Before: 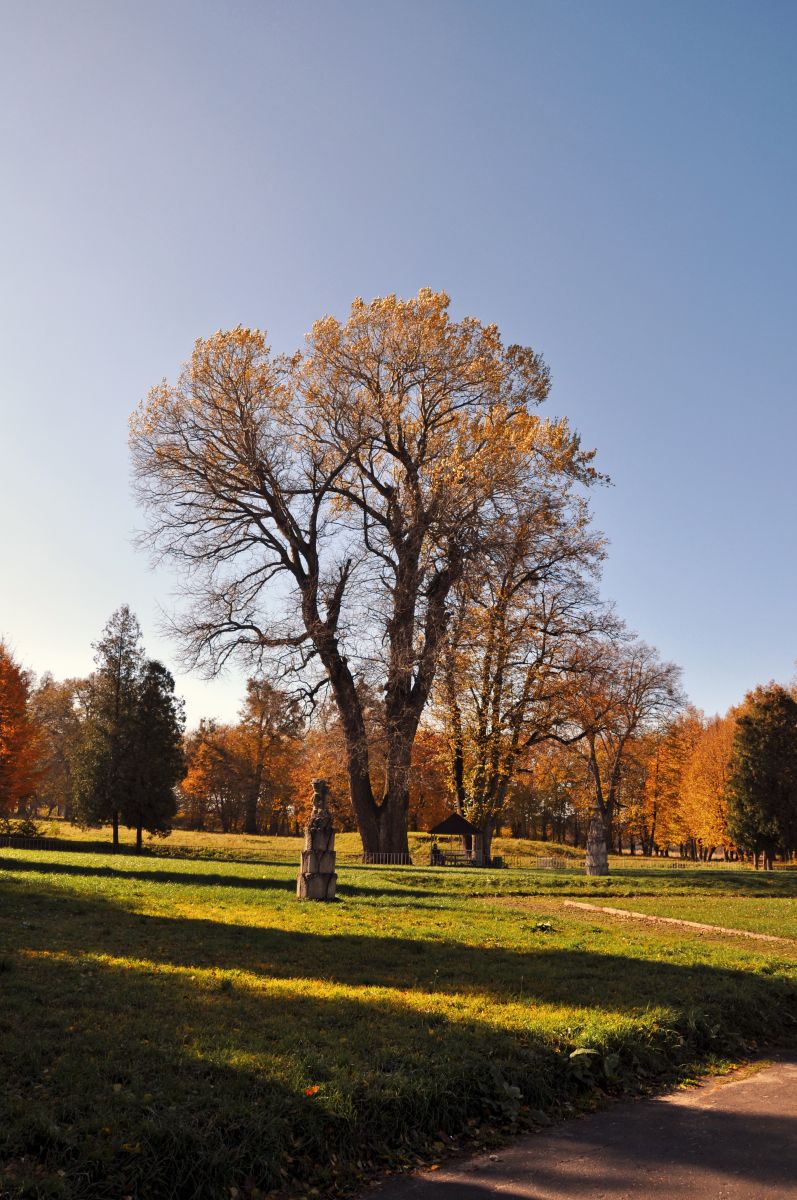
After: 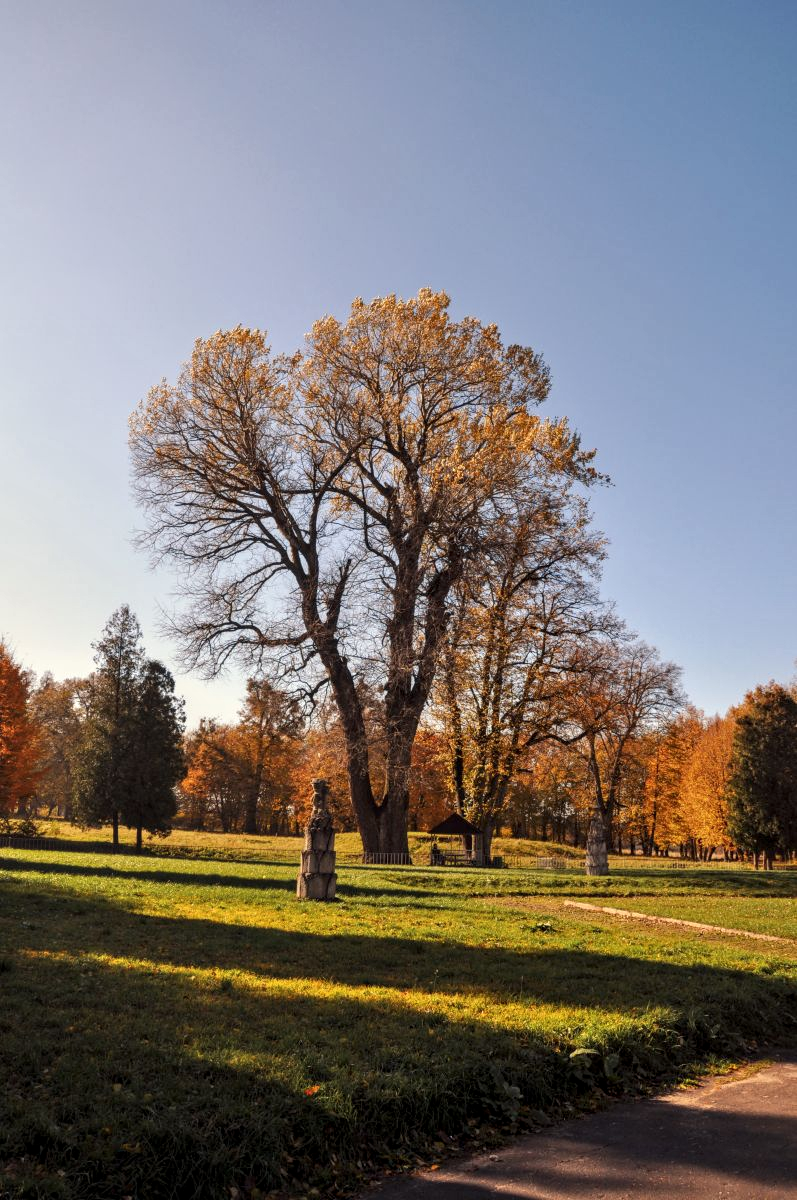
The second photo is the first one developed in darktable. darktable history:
local contrast: on, module defaults
white balance: red 1, blue 1
